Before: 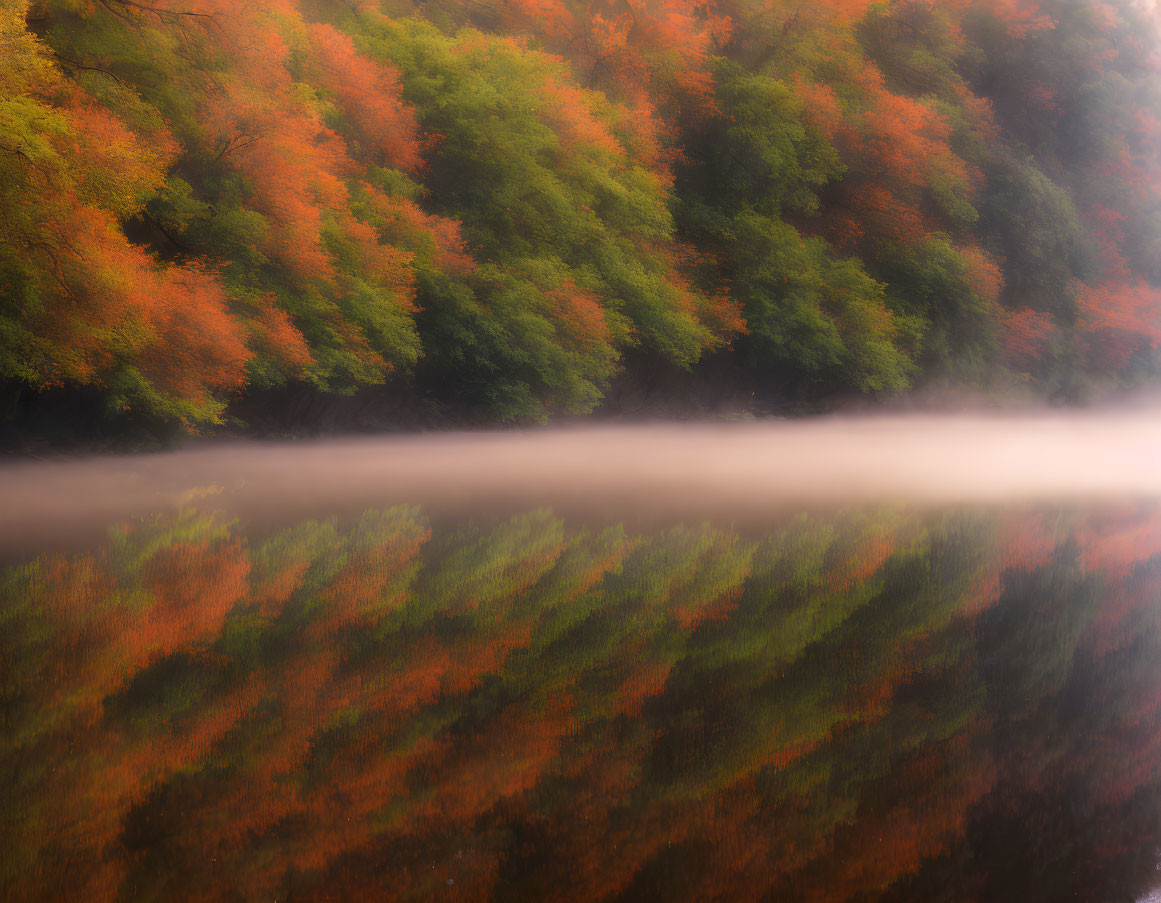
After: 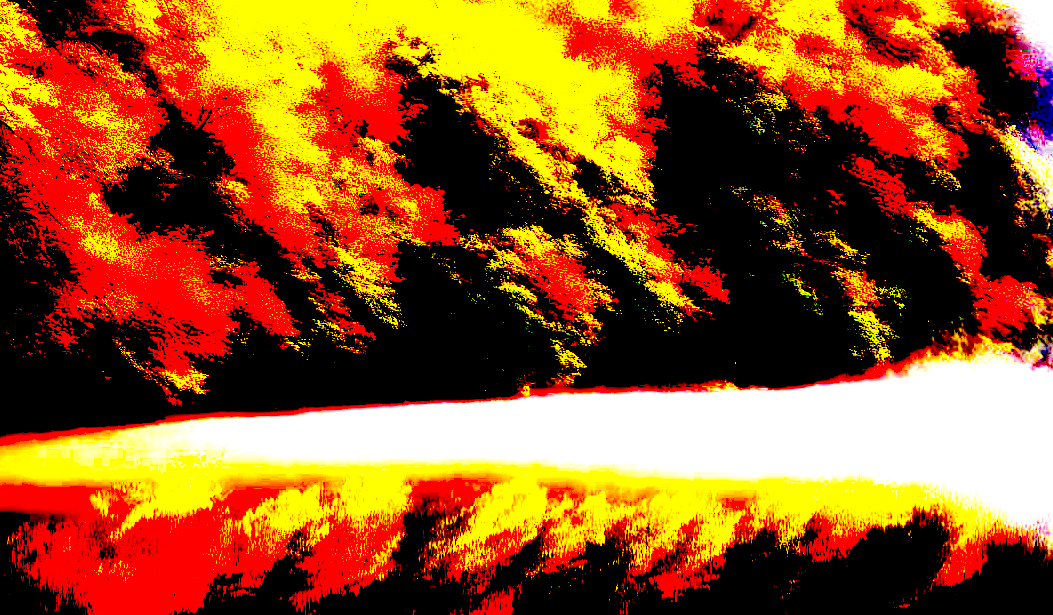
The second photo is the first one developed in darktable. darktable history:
crop: left 1.583%, top 3.377%, right 7.671%, bottom 28.48%
exposure: black level correction 0.1, exposure 2.978 EV, compensate exposure bias true, compensate highlight preservation false
haze removal: compatibility mode true, adaptive false
